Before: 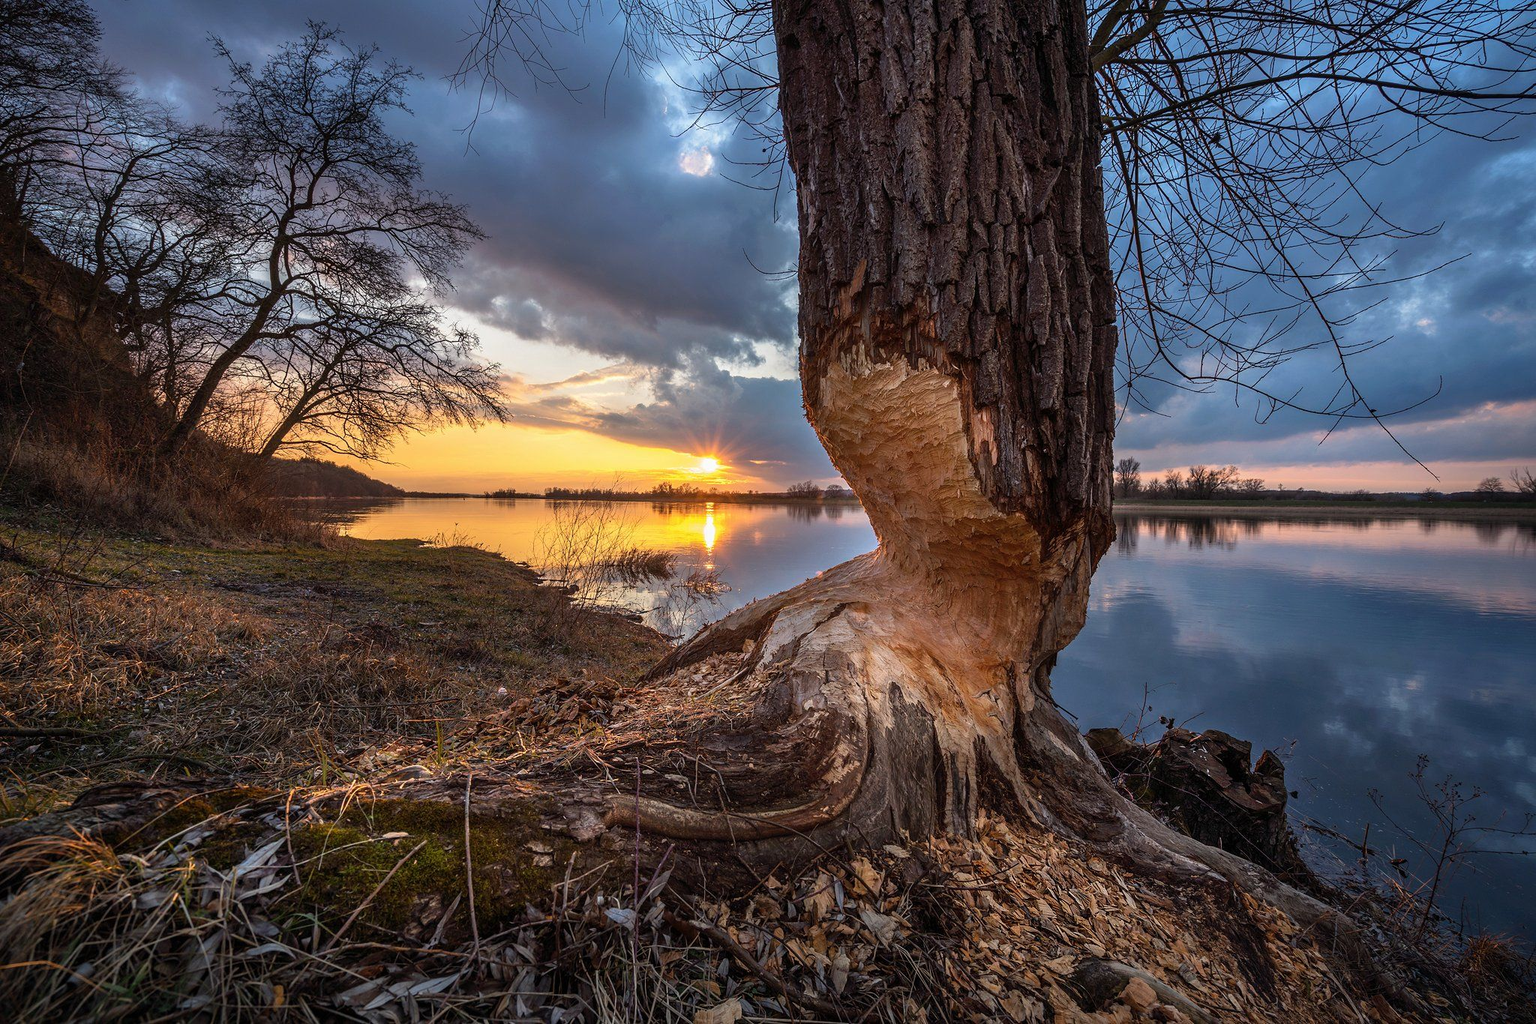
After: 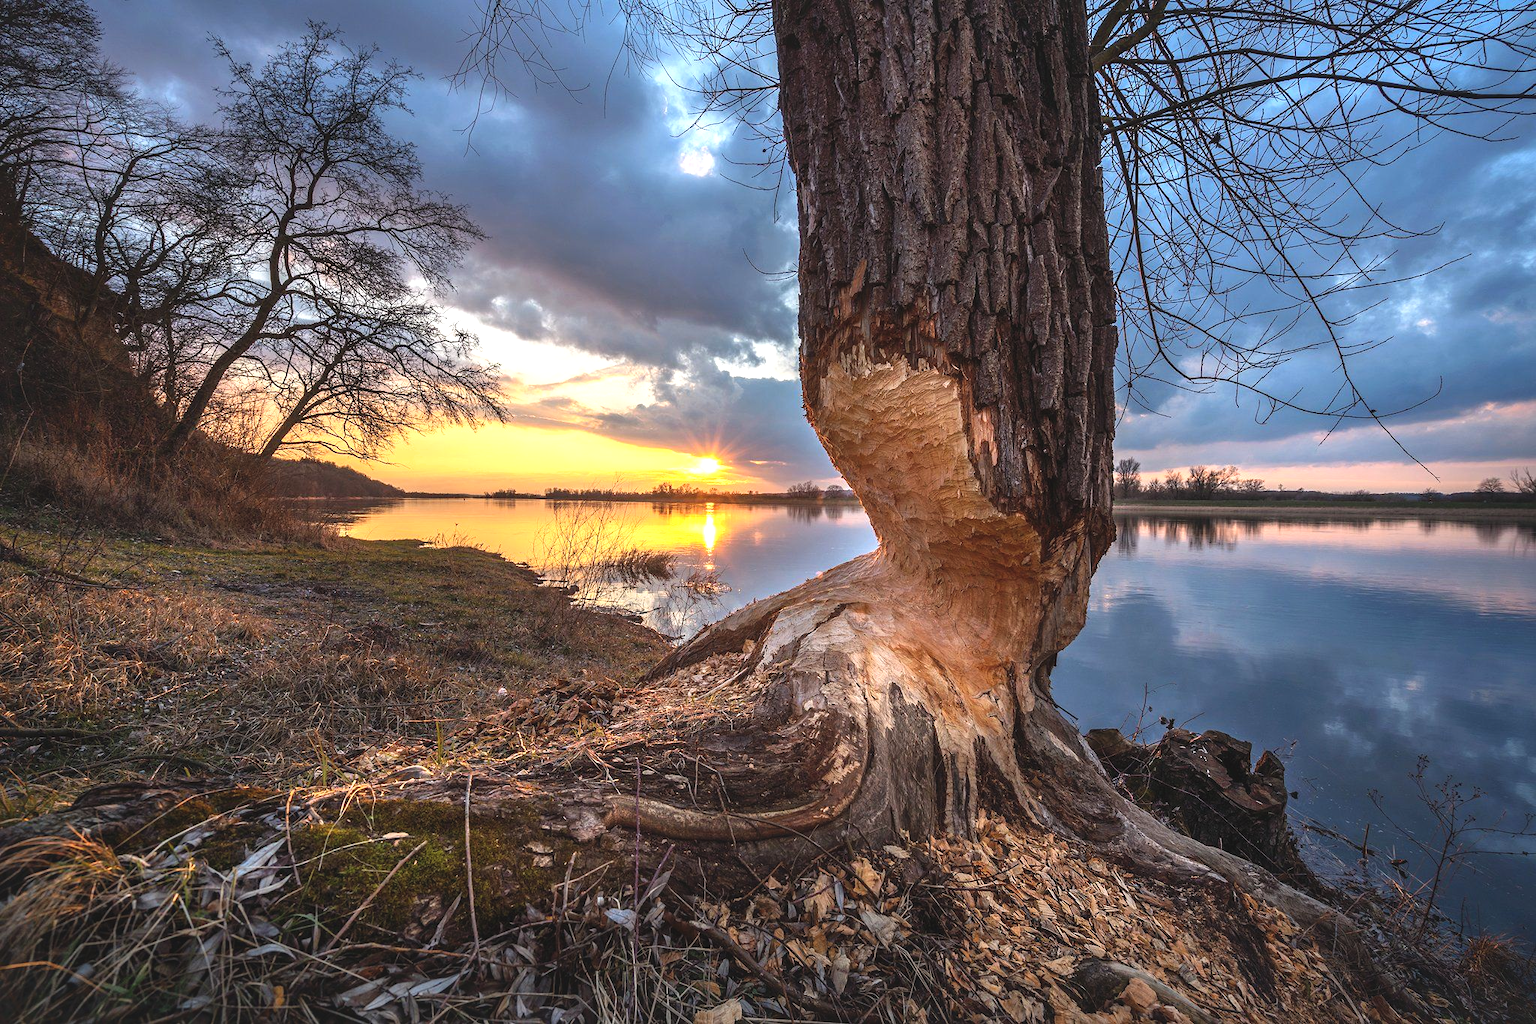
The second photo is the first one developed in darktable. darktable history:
shadows and highlights: shadows 61.5, white point adjustment 0.406, highlights -34.59, compress 83.37%
exposure: black level correction -0.005, exposure 0.628 EV, compensate highlight preservation false
